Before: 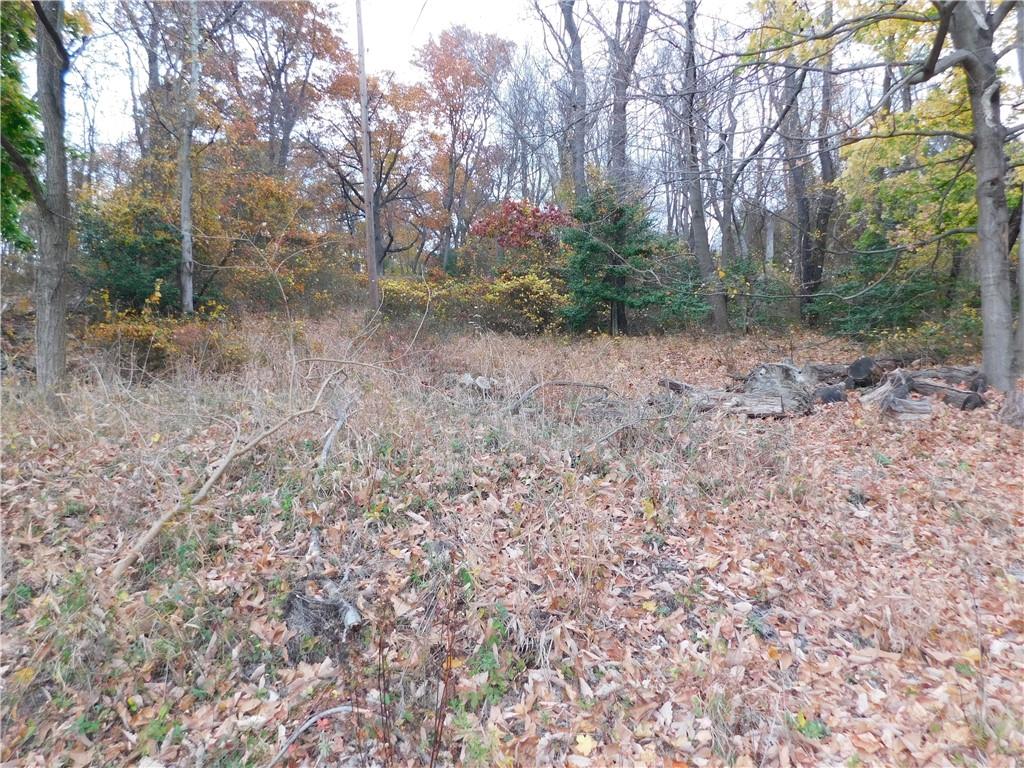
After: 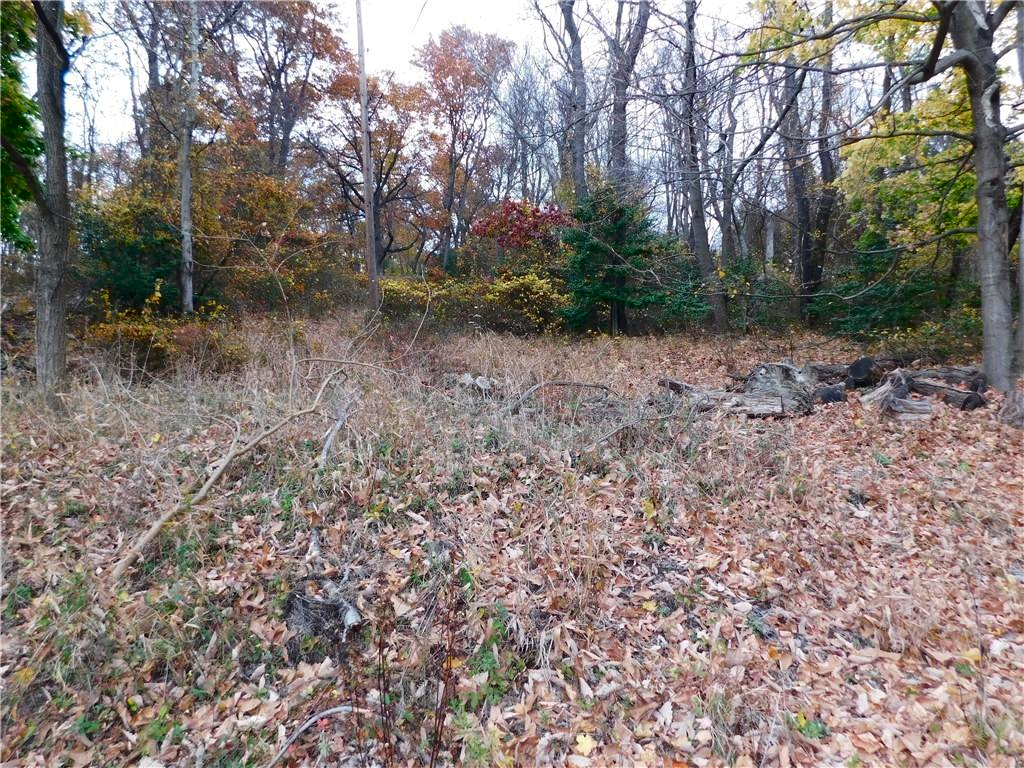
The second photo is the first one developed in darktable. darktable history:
contrast brightness saturation: contrast 0.132, brightness -0.241, saturation 0.138
